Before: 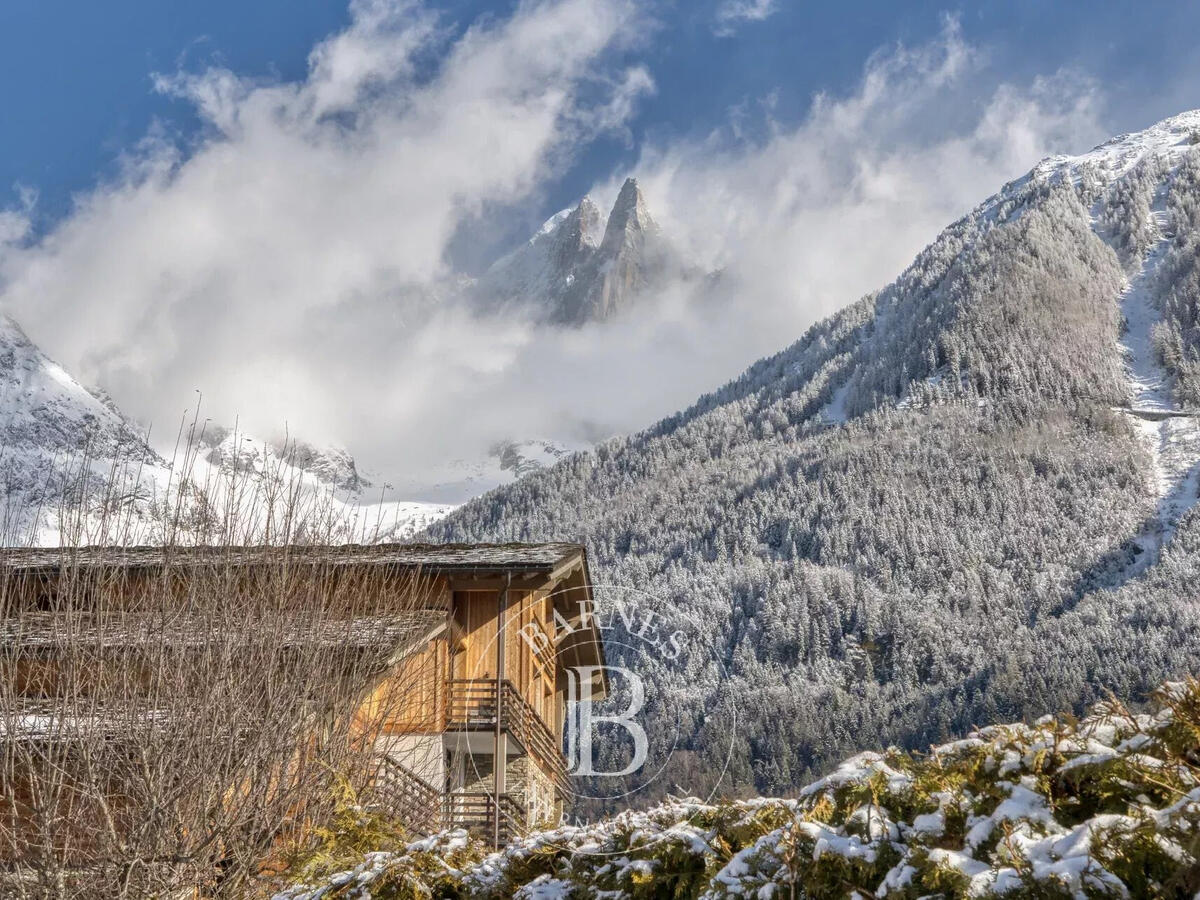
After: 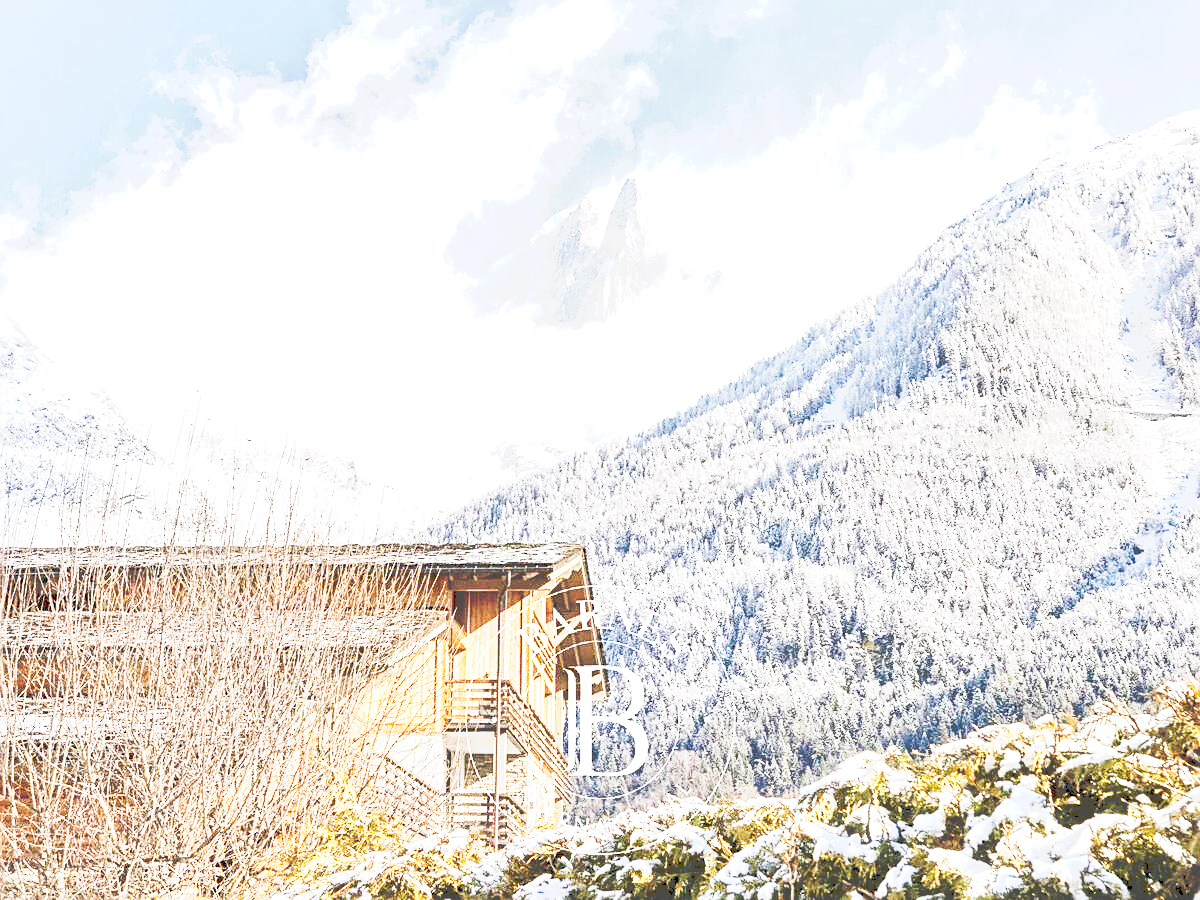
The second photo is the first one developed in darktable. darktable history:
sharpen: amount 0.55
exposure: black level correction 0, exposure 1.388 EV, compensate exposure bias true, compensate highlight preservation false
tone curve: curves: ch0 [(0, 0) (0.003, 0.279) (0.011, 0.287) (0.025, 0.295) (0.044, 0.304) (0.069, 0.316) (0.1, 0.319) (0.136, 0.316) (0.177, 0.32) (0.224, 0.359) (0.277, 0.421) (0.335, 0.511) (0.399, 0.639) (0.468, 0.734) (0.543, 0.827) (0.623, 0.89) (0.709, 0.944) (0.801, 0.965) (0.898, 0.968) (1, 1)], preserve colors none
